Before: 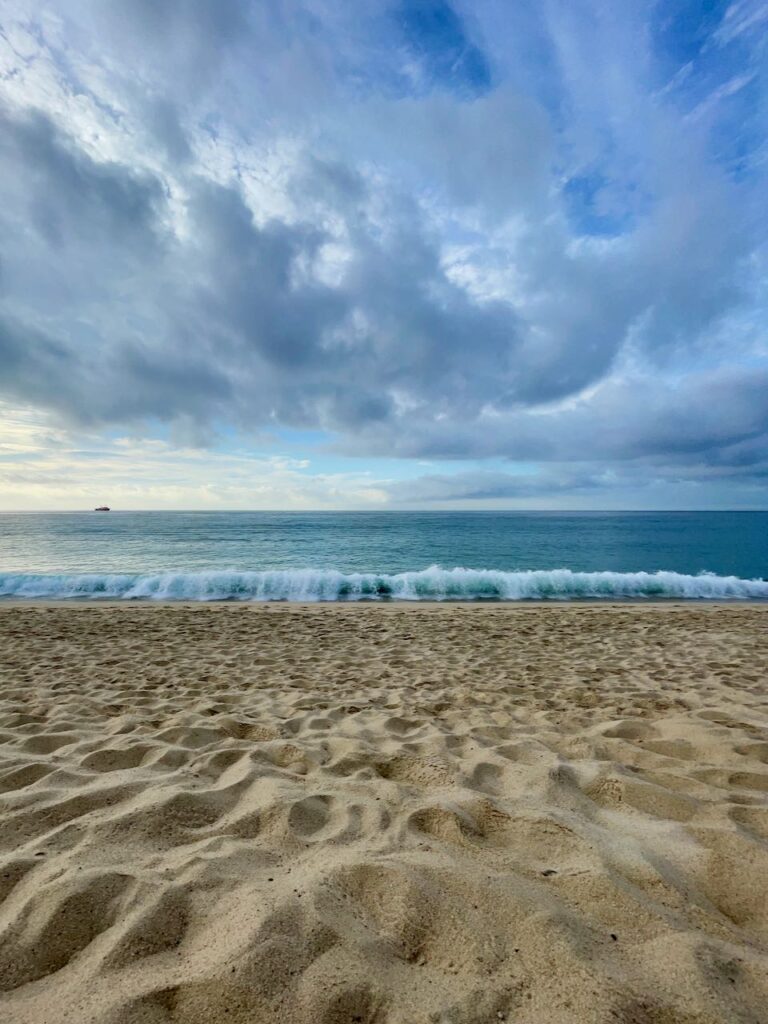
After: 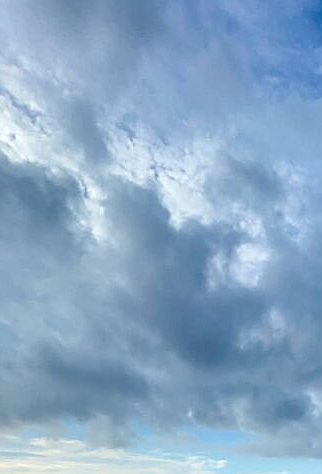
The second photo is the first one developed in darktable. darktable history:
sharpen: amount 0.6
local contrast: on, module defaults
white balance: emerald 1
crop and rotate: left 10.817%, top 0.062%, right 47.194%, bottom 53.626%
